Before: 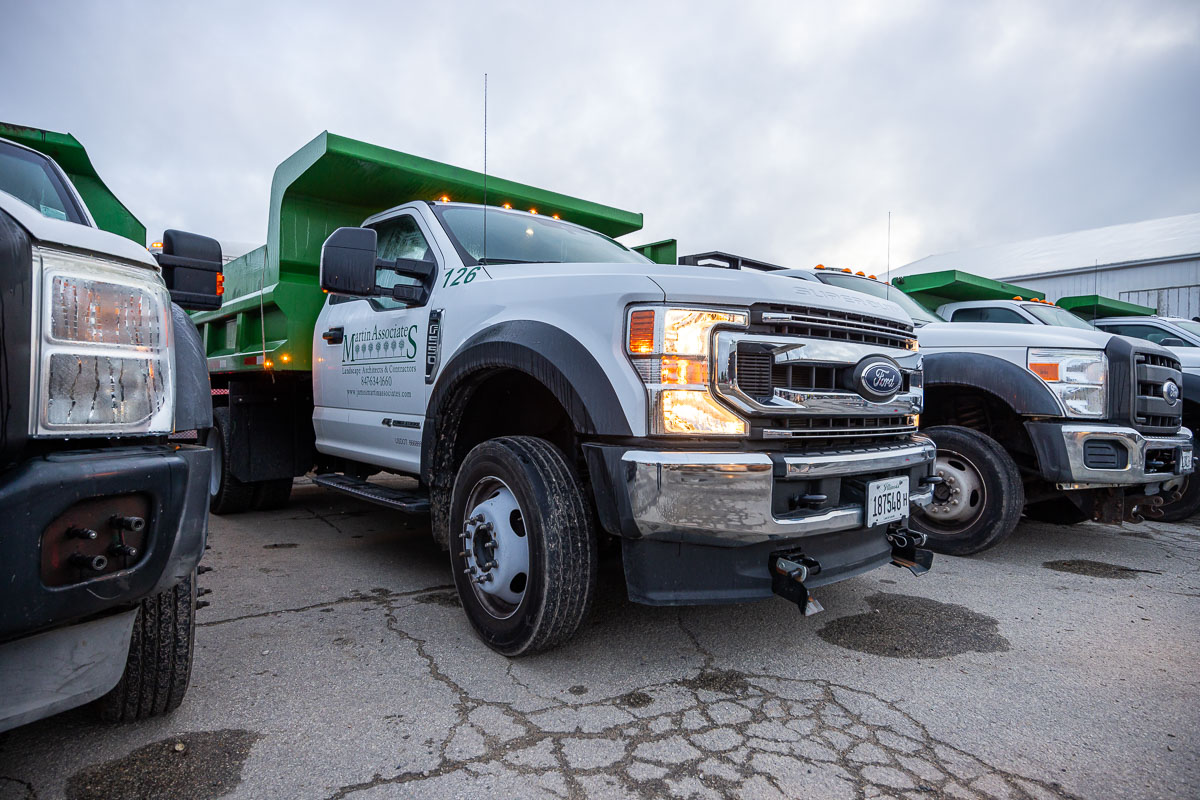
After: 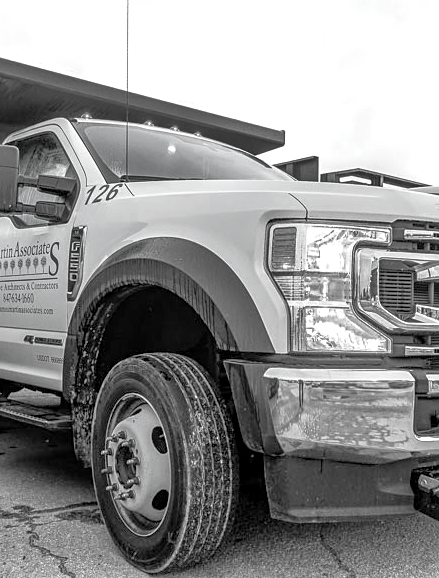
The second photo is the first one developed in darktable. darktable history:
local contrast: highlights 24%, detail 130%
exposure: exposure 0.56 EV, compensate exposure bias true, compensate highlight preservation false
contrast brightness saturation: contrast 0.054, brightness 0.059, saturation 0.007
color zones: curves: ch0 [(0, 0.487) (0.241, 0.395) (0.434, 0.373) (0.658, 0.412) (0.838, 0.487)]; ch1 [(0, 0) (0.053, 0.053) (0.211, 0.202) (0.579, 0.259) (0.781, 0.241)], mix 101.44%
sharpen: amount 0.208
crop and rotate: left 29.893%, top 10.377%, right 33.471%, bottom 17.361%
tone equalizer: -7 EV 0.151 EV, -6 EV 0.586 EV, -5 EV 1.16 EV, -4 EV 1.34 EV, -3 EV 1.12 EV, -2 EV 0.6 EV, -1 EV 0.165 EV
